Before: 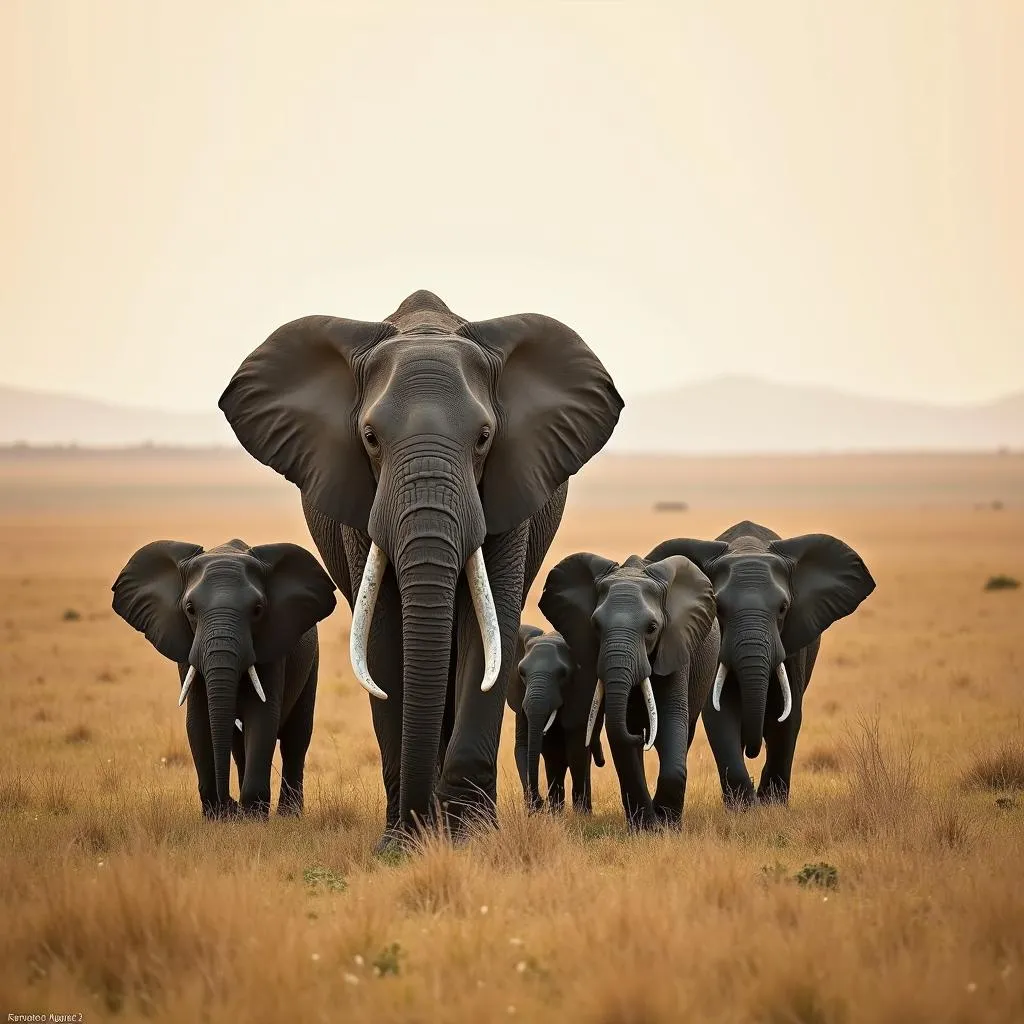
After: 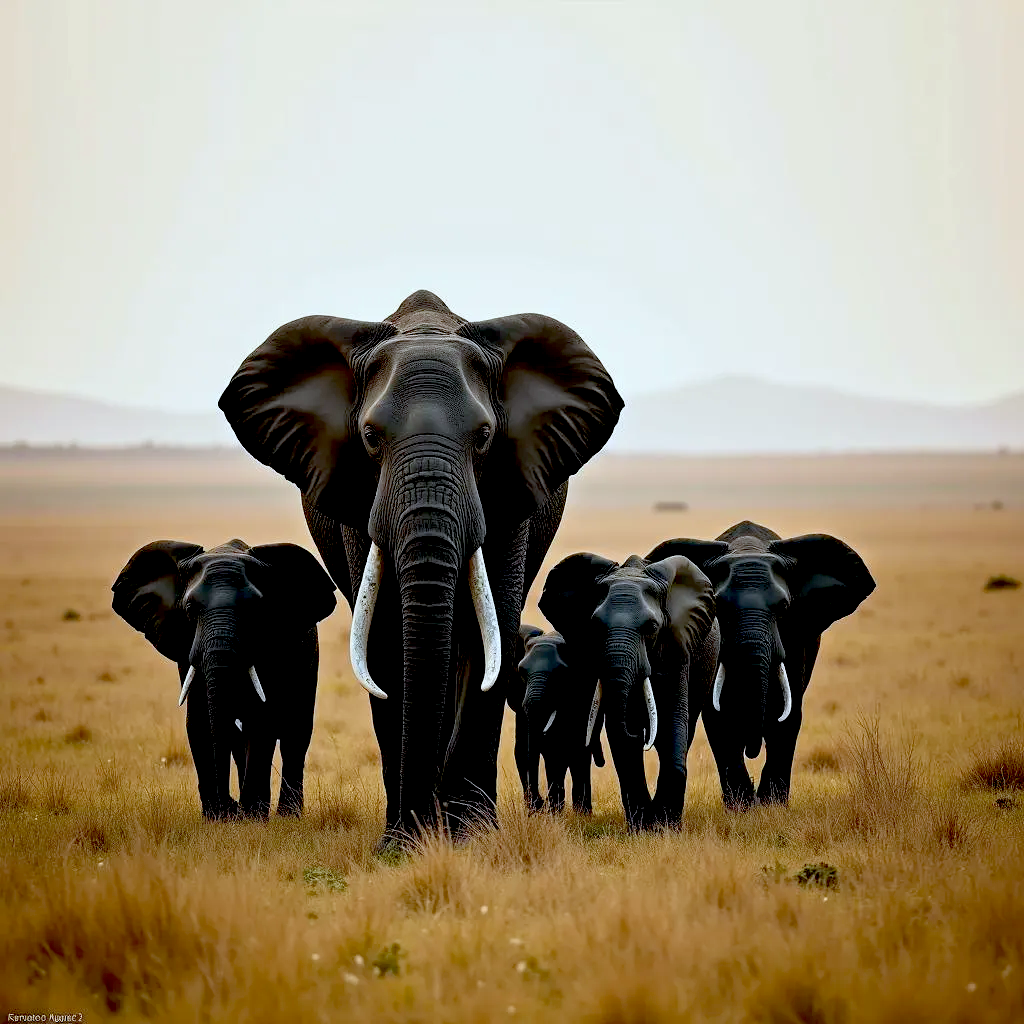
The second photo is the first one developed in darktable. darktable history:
exposure: black level correction 0.047, exposure 0.013 EV, compensate highlight preservation false
white balance: red 0.924, blue 1.095
